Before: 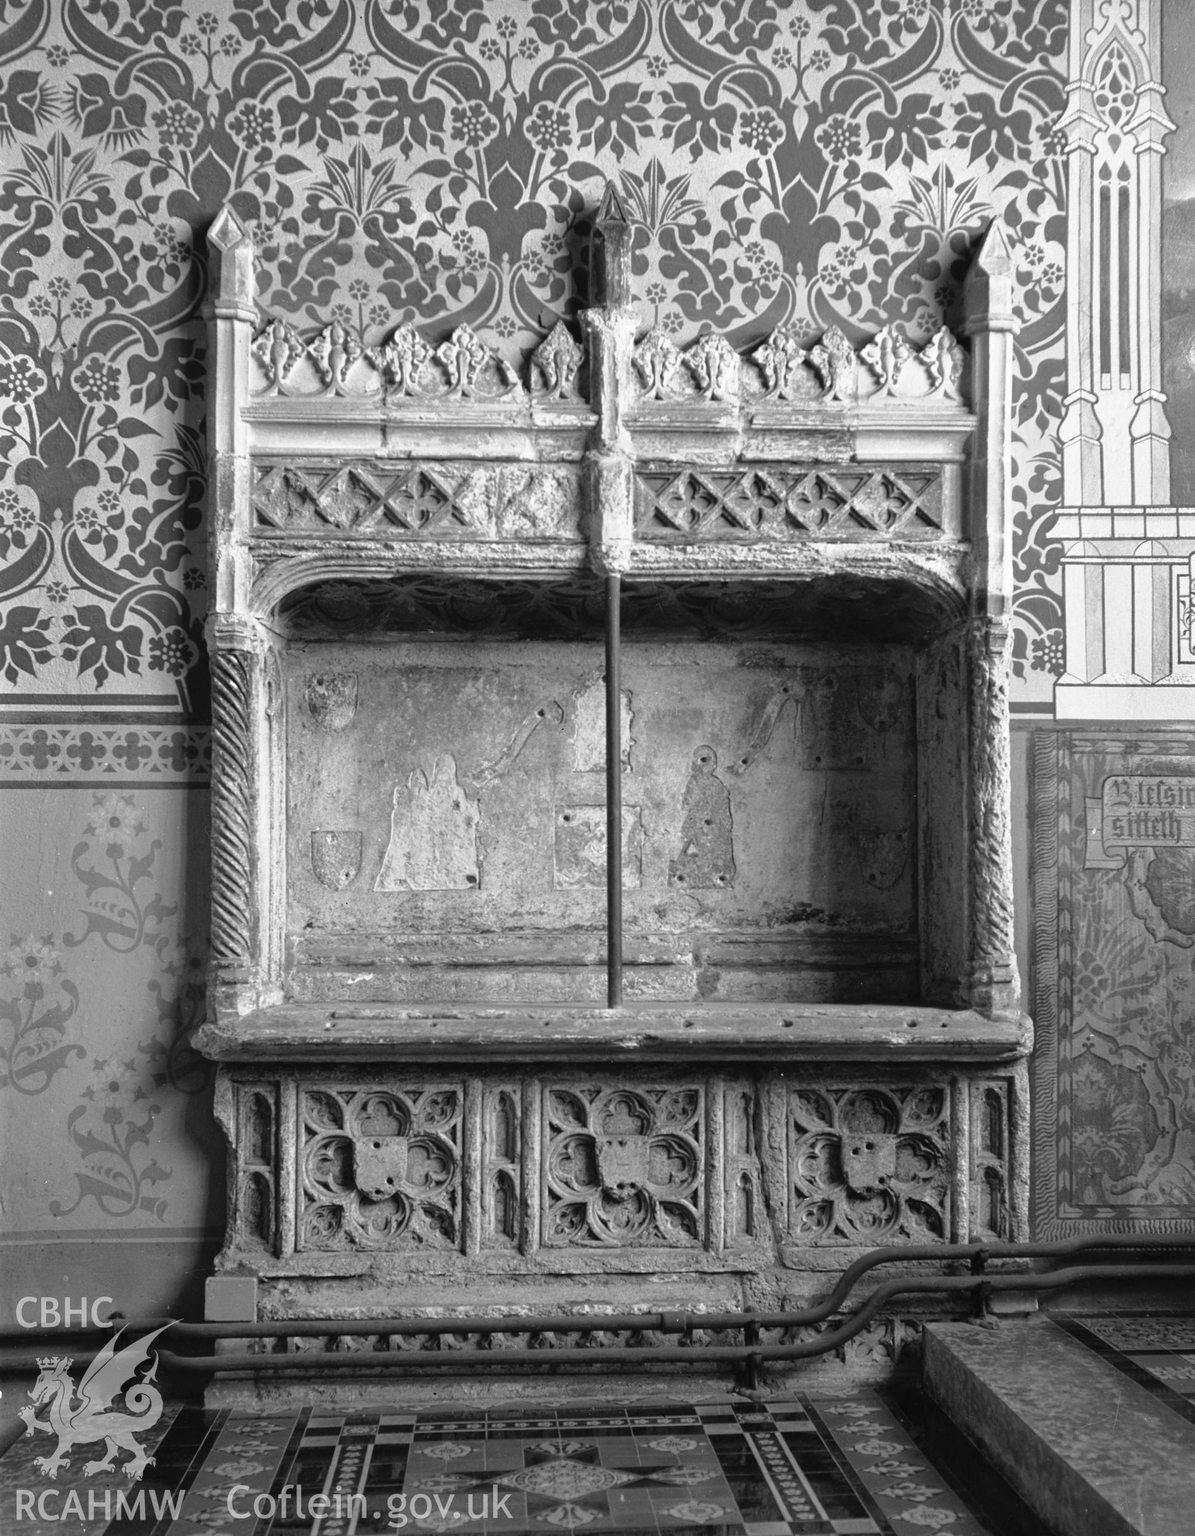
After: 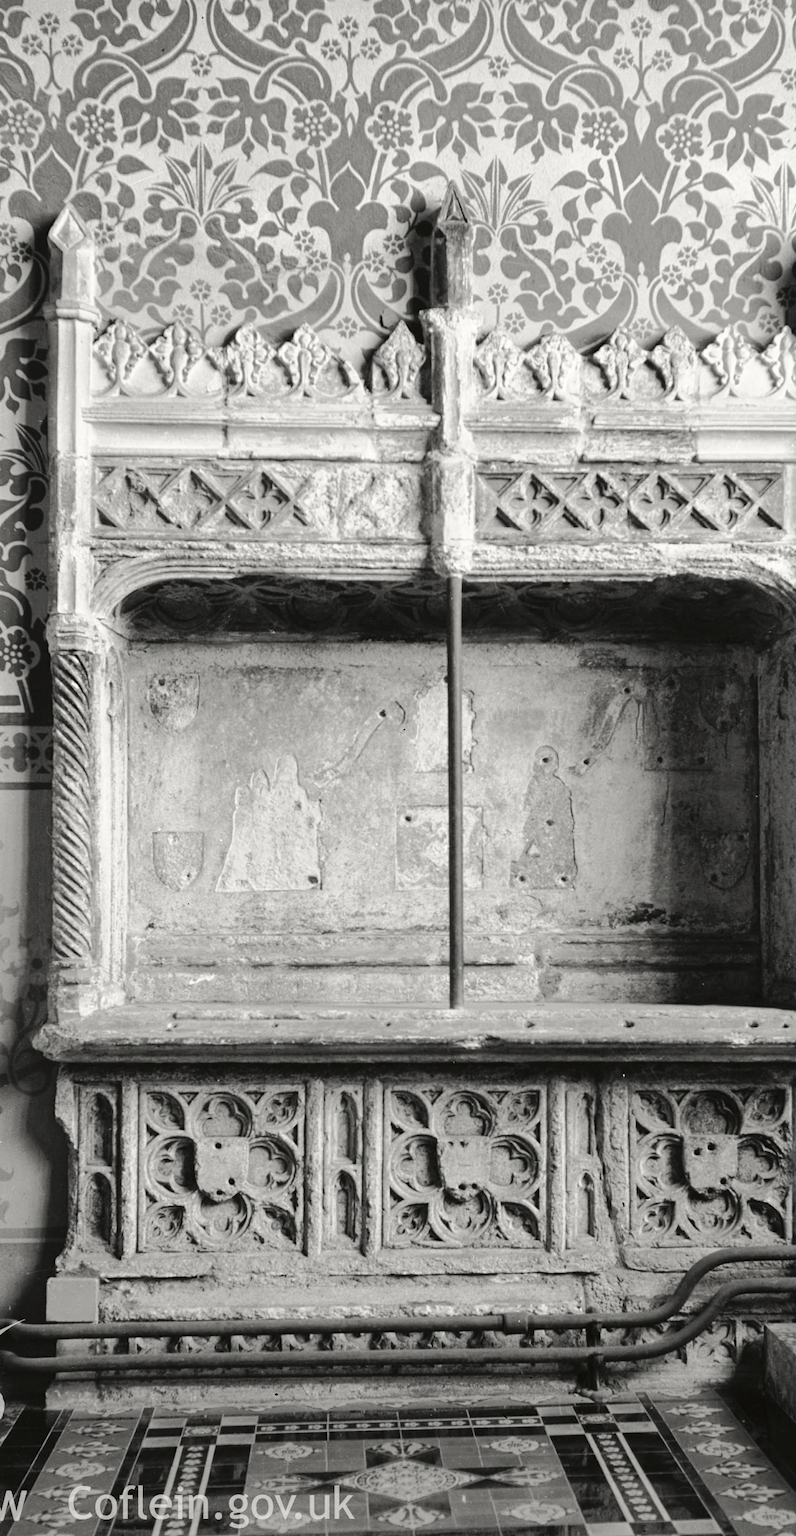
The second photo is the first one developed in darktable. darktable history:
crop and rotate: left 13.33%, right 19.972%
tone curve: curves: ch0 [(0, 0) (0.131, 0.135) (0.288, 0.372) (0.451, 0.608) (0.612, 0.739) (0.736, 0.832) (1, 1)]; ch1 [(0, 0) (0.392, 0.398) (0.487, 0.471) (0.496, 0.493) (0.519, 0.531) (0.557, 0.591) (0.581, 0.639) (0.622, 0.711) (1, 1)]; ch2 [(0, 0) (0.388, 0.344) (0.438, 0.425) (0.476, 0.482) (0.502, 0.508) (0.524, 0.531) (0.538, 0.58) (0.58, 0.621) (0.613, 0.679) (0.655, 0.738) (1, 1)], color space Lab, independent channels, preserve colors none
